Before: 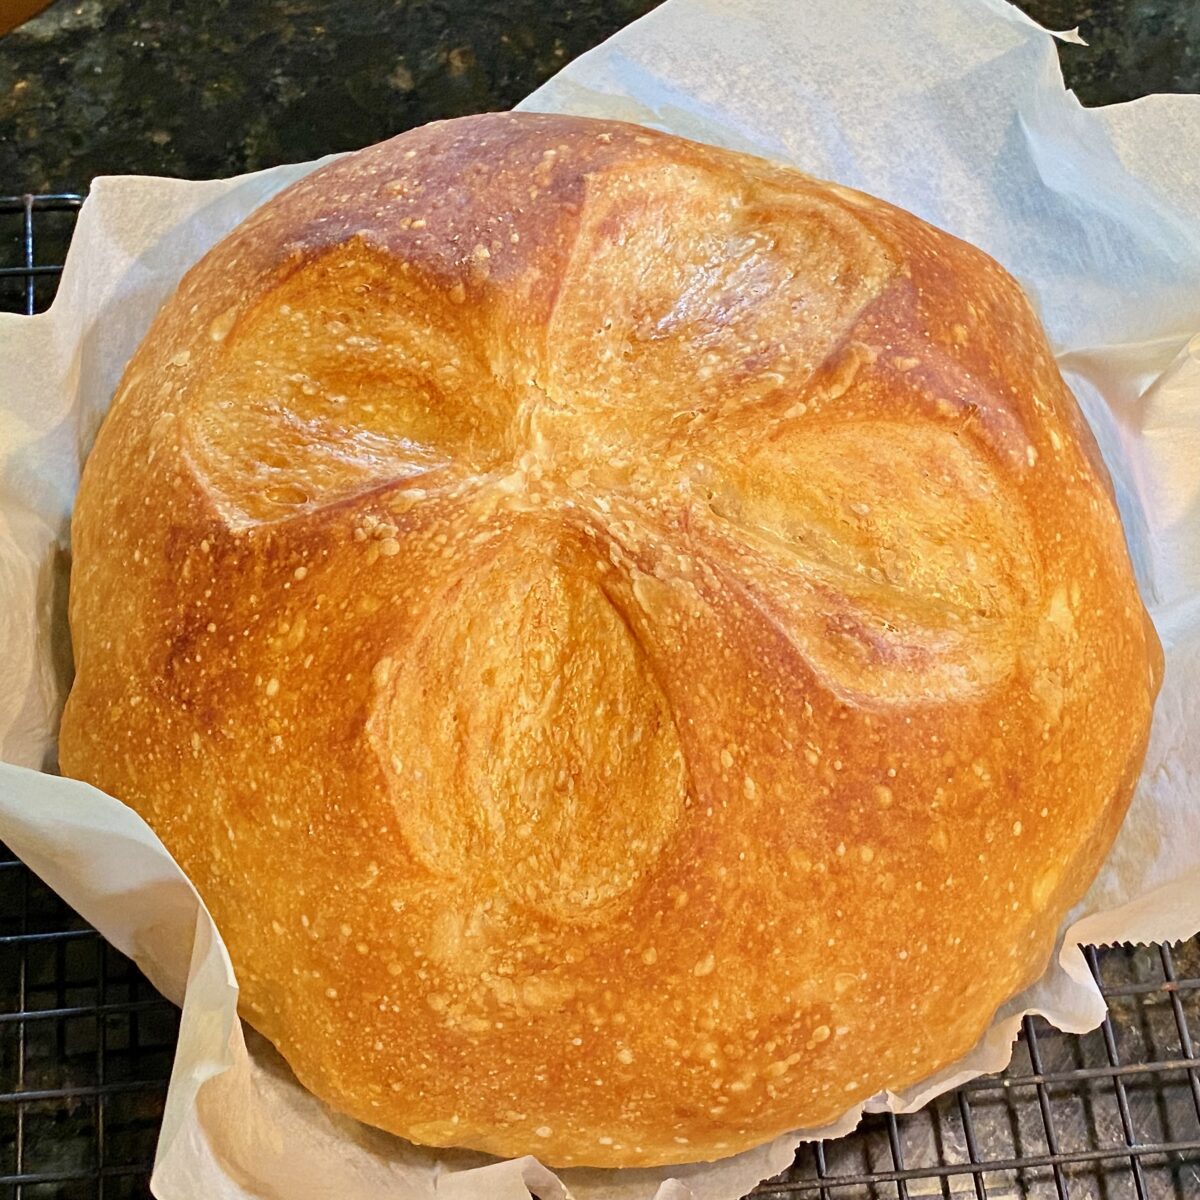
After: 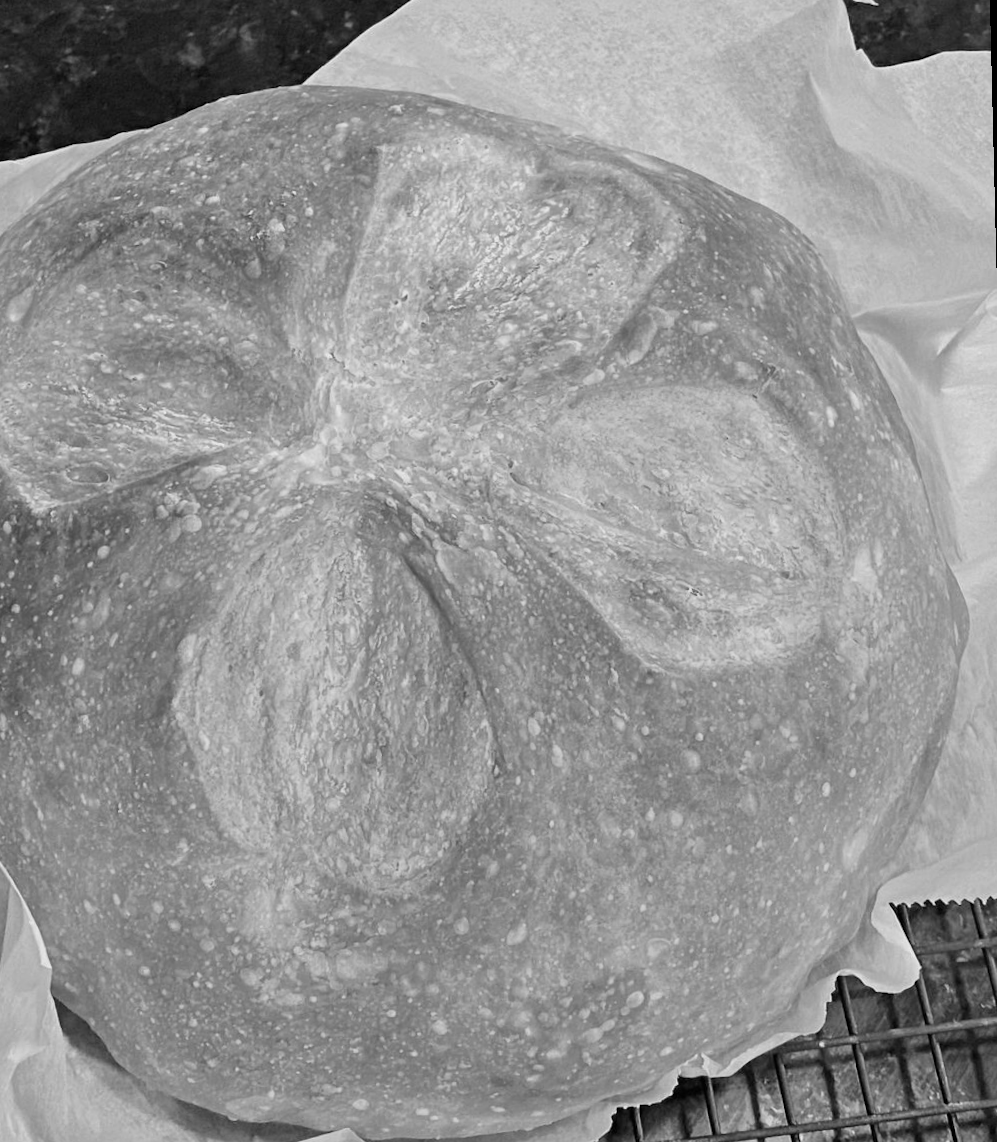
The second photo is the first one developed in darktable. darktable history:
crop: left 16.145%
rotate and perspective: rotation -1.42°, crop left 0.016, crop right 0.984, crop top 0.035, crop bottom 0.965
monochrome: a -74.22, b 78.2
color contrast: green-magenta contrast 0.84, blue-yellow contrast 0.86
